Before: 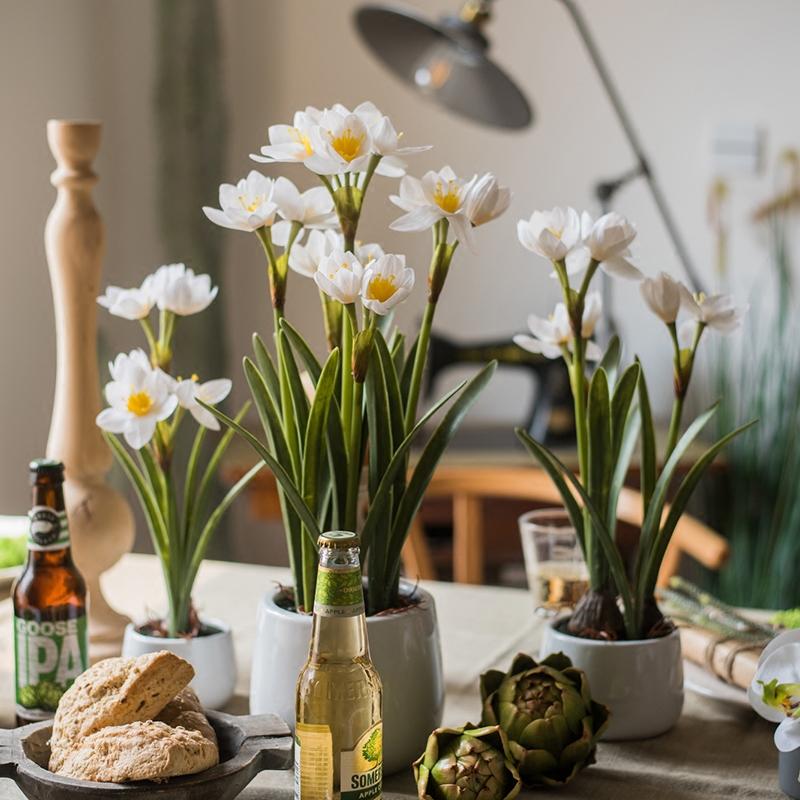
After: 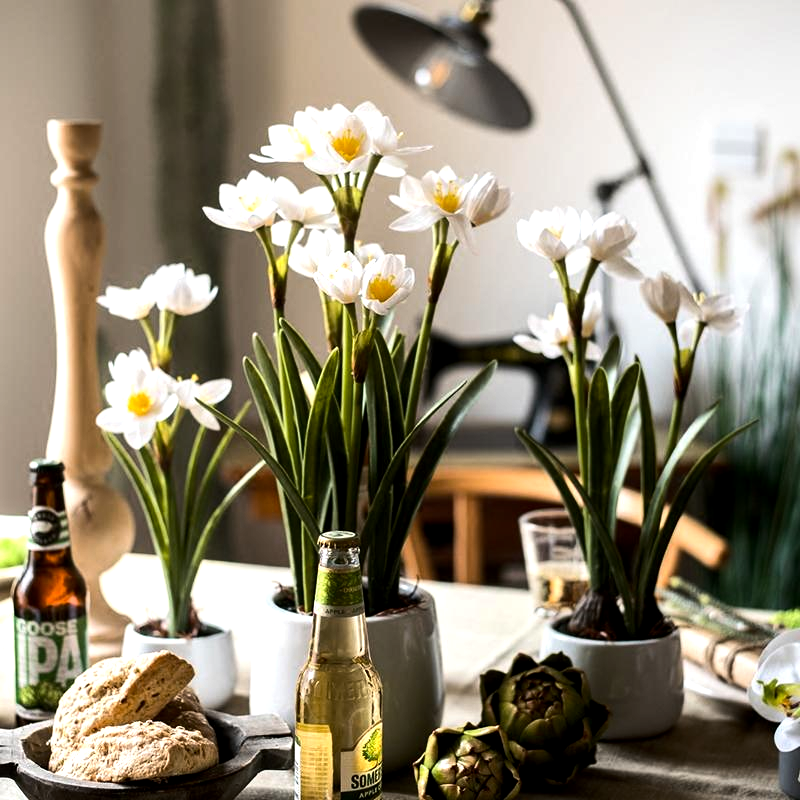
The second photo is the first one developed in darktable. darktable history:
tone equalizer: -8 EV -1.07 EV, -7 EV -0.993 EV, -6 EV -0.883 EV, -5 EV -0.556 EV, -3 EV 0.564 EV, -2 EV 0.846 EV, -1 EV 0.992 EV, +0 EV 1.05 EV, edges refinement/feathering 500, mask exposure compensation -1.57 EV, preserve details no
exposure: black level correction 0.009, exposure -0.159 EV, compensate exposure bias true, compensate highlight preservation false
